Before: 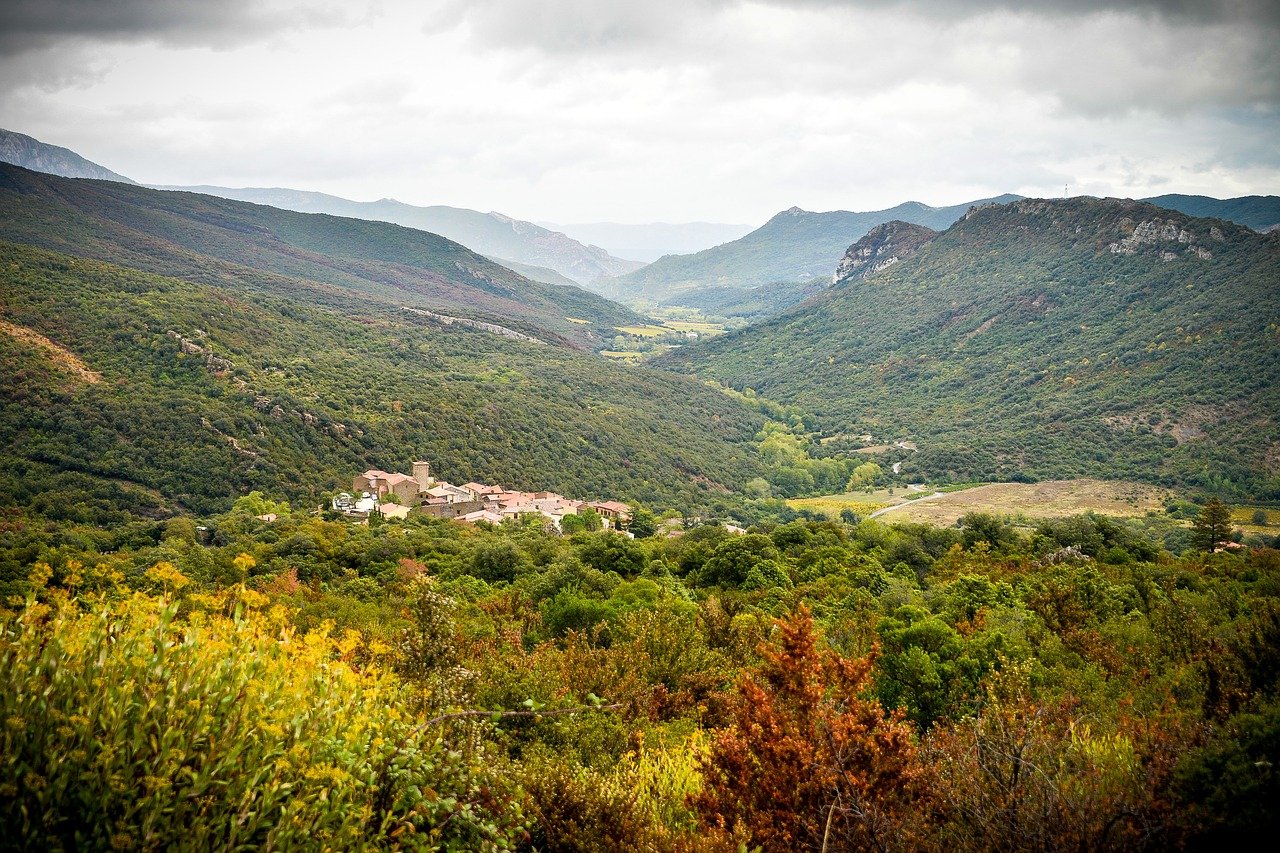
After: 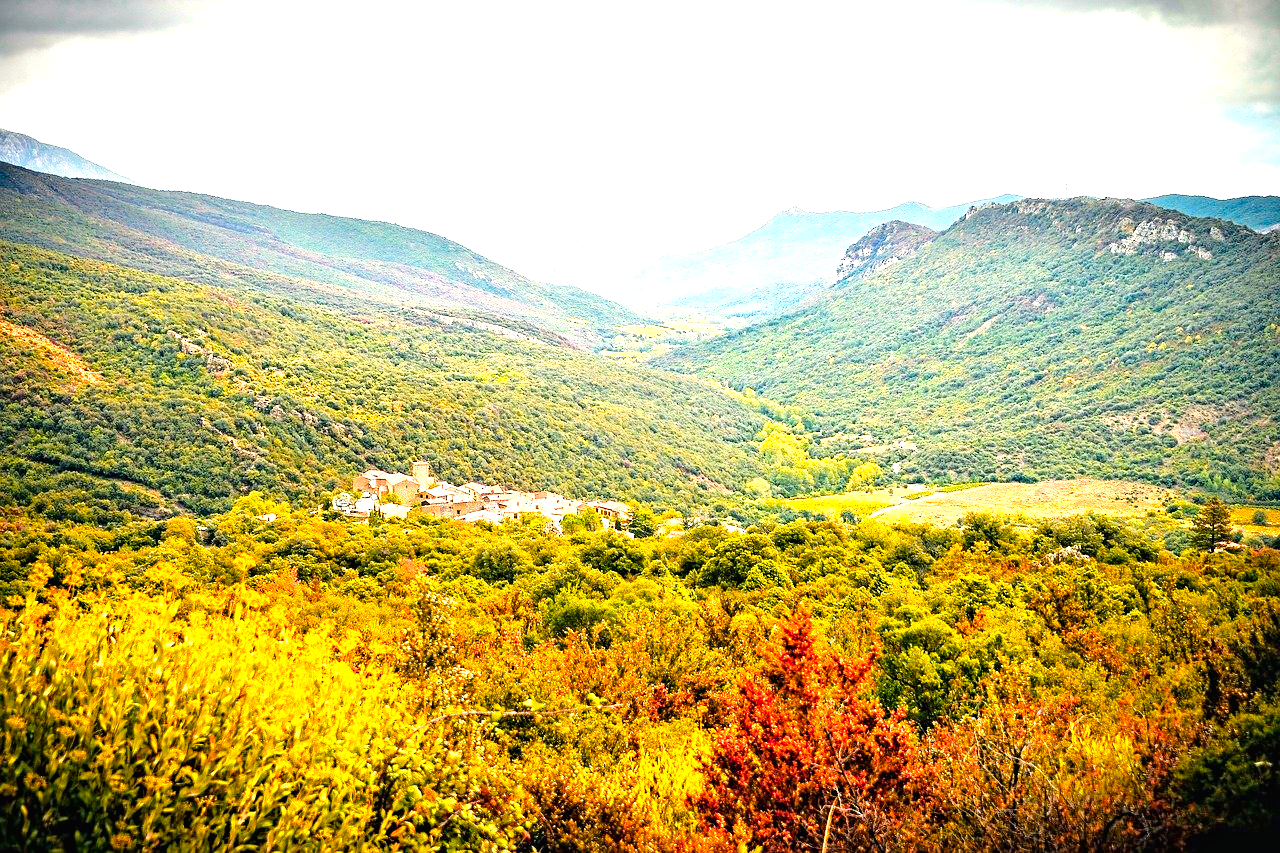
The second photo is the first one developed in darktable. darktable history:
color balance rgb: shadows lift › chroma 2.032%, shadows lift › hue 246.96°, highlights gain › luminance 7.37%, highlights gain › chroma 1.874%, highlights gain › hue 88.14°, global offset › luminance -0.413%, perceptual saturation grading › global saturation 30.362%
tone curve: curves: ch0 [(0, 0.01) (0.052, 0.045) (0.136, 0.133) (0.29, 0.332) (0.453, 0.531) (0.676, 0.751) (0.89, 0.919) (1, 1)]; ch1 [(0, 0) (0.094, 0.081) (0.285, 0.299) (0.385, 0.403) (0.447, 0.429) (0.495, 0.496) (0.544, 0.552) (0.589, 0.612) (0.722, 0.728) (1, 1)]; ch2 [(0, 0) (0.257, 0.217) (0.43, 0.421) (0.498, 0.507) (0.531, 0.544) (0.56, 0.579) (0.625, 0.642) (1, 1)], color space Lab, linked channels, preserve colors none
color zones: curves: ch1 [(0.239, 0.552) (0.75, 0.5)]; ch2 [(0.25, 0.462) (0.749, 0.457)]
exposure: black level correction -0.002, exposure 1.364 EV, compensate highlight preservation false
contrast equalizer: octaves 7, y [[0.5, 0.501, 0.525, 0.597, 0.58, 0.514], [0.5 ×6], [0.5 ×6], [0 ×6], [0 ×6]]
